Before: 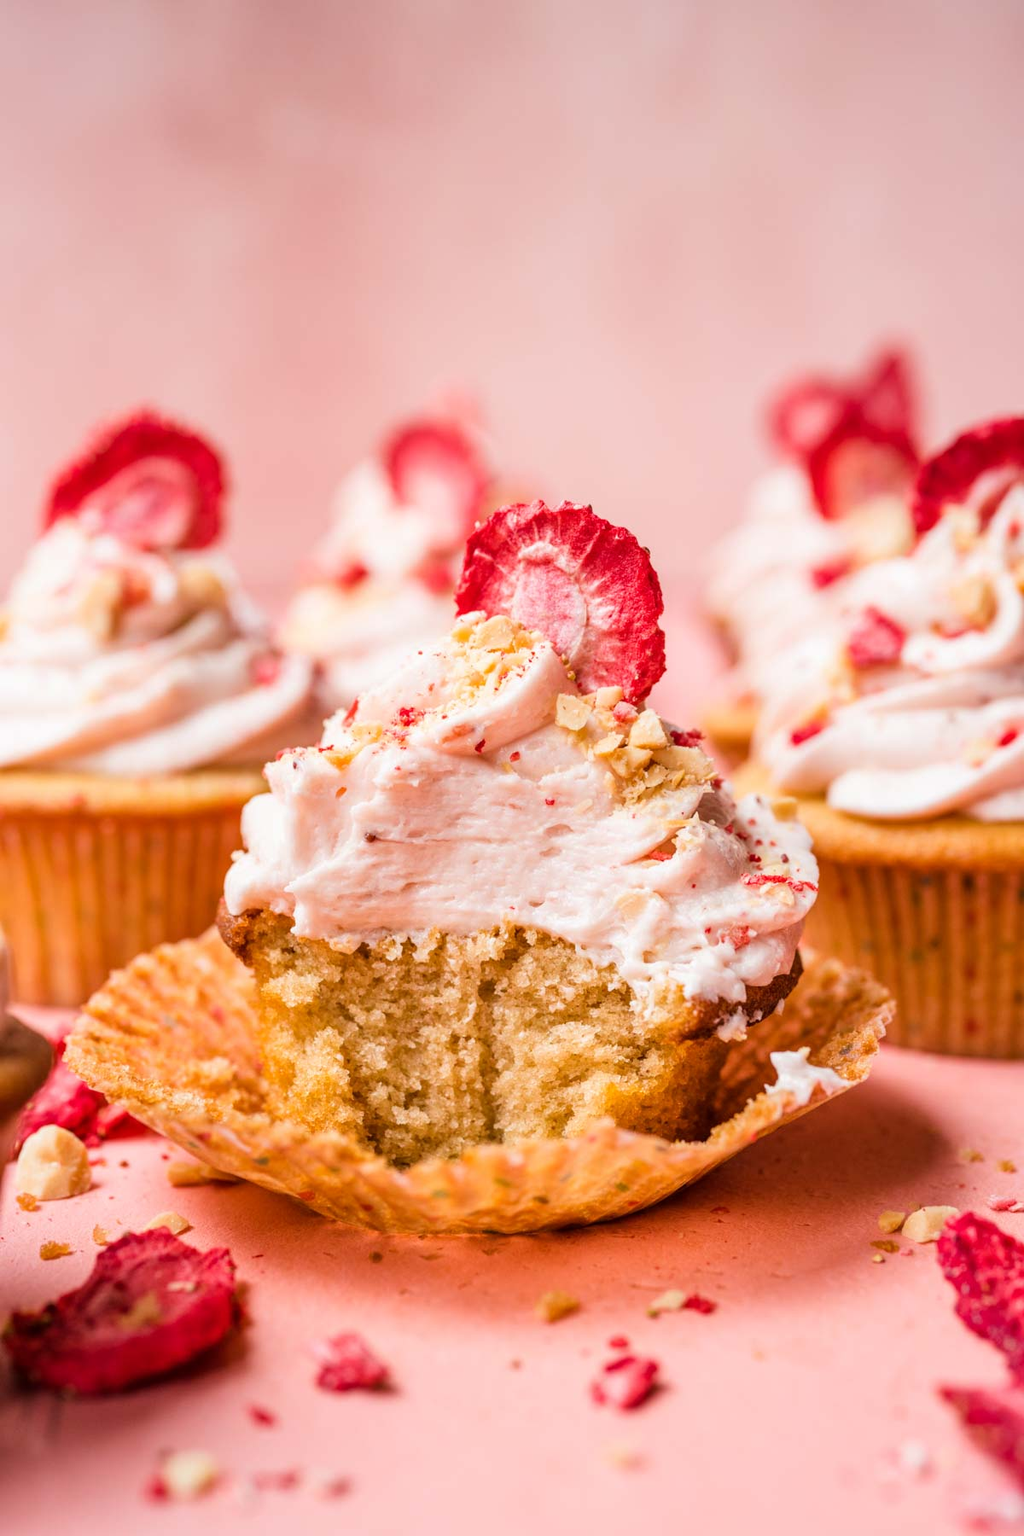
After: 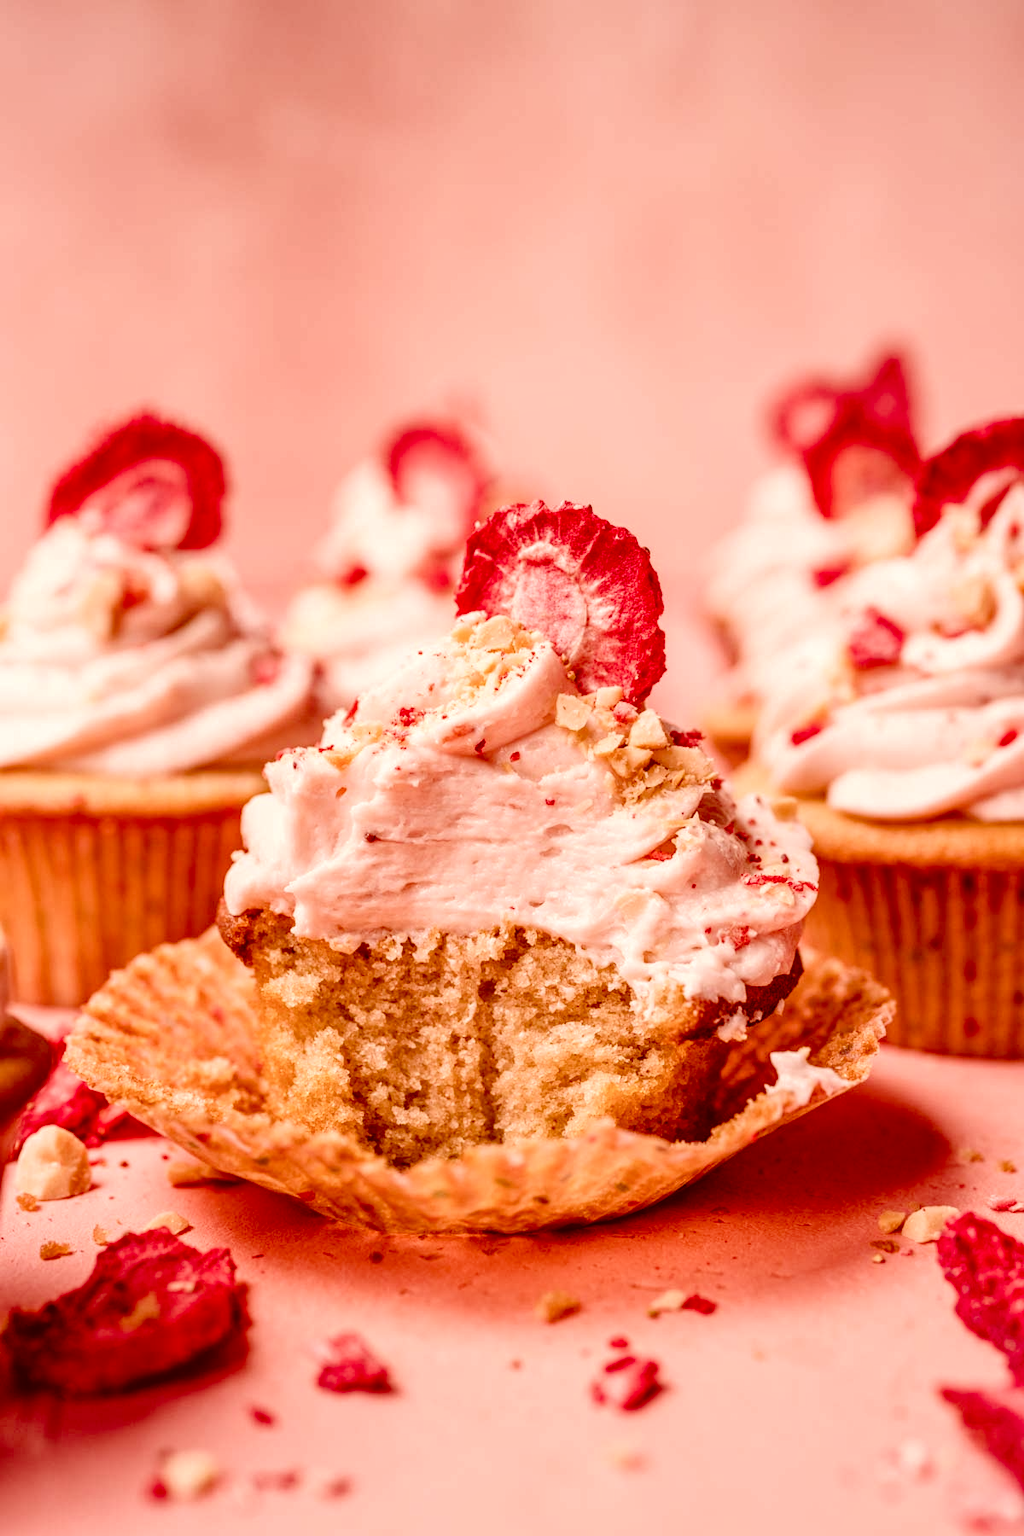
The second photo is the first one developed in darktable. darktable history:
color correction: highlights a* 9.52, highlights b* 8.99, shadows a* 39.25, shadows b* 39.5, saturation 0.812
color balance rgb: highlights gain › chroma 1.678%, highlights gain › hue 56.39°, linear chroma grading › shadows -2.431%, linear chroma grading › highlights -13.975%, linear chroma grading › global chroma -9.629%, linear chroma grading › mid-tones -10.004%, perceptual saturation grading › global saturation 20%, perceptual saturation grading › highlights -25.637%, perceptual saturation grading › shadows 49.869%, global vibrance 20%
local contrast: on, module defaults
